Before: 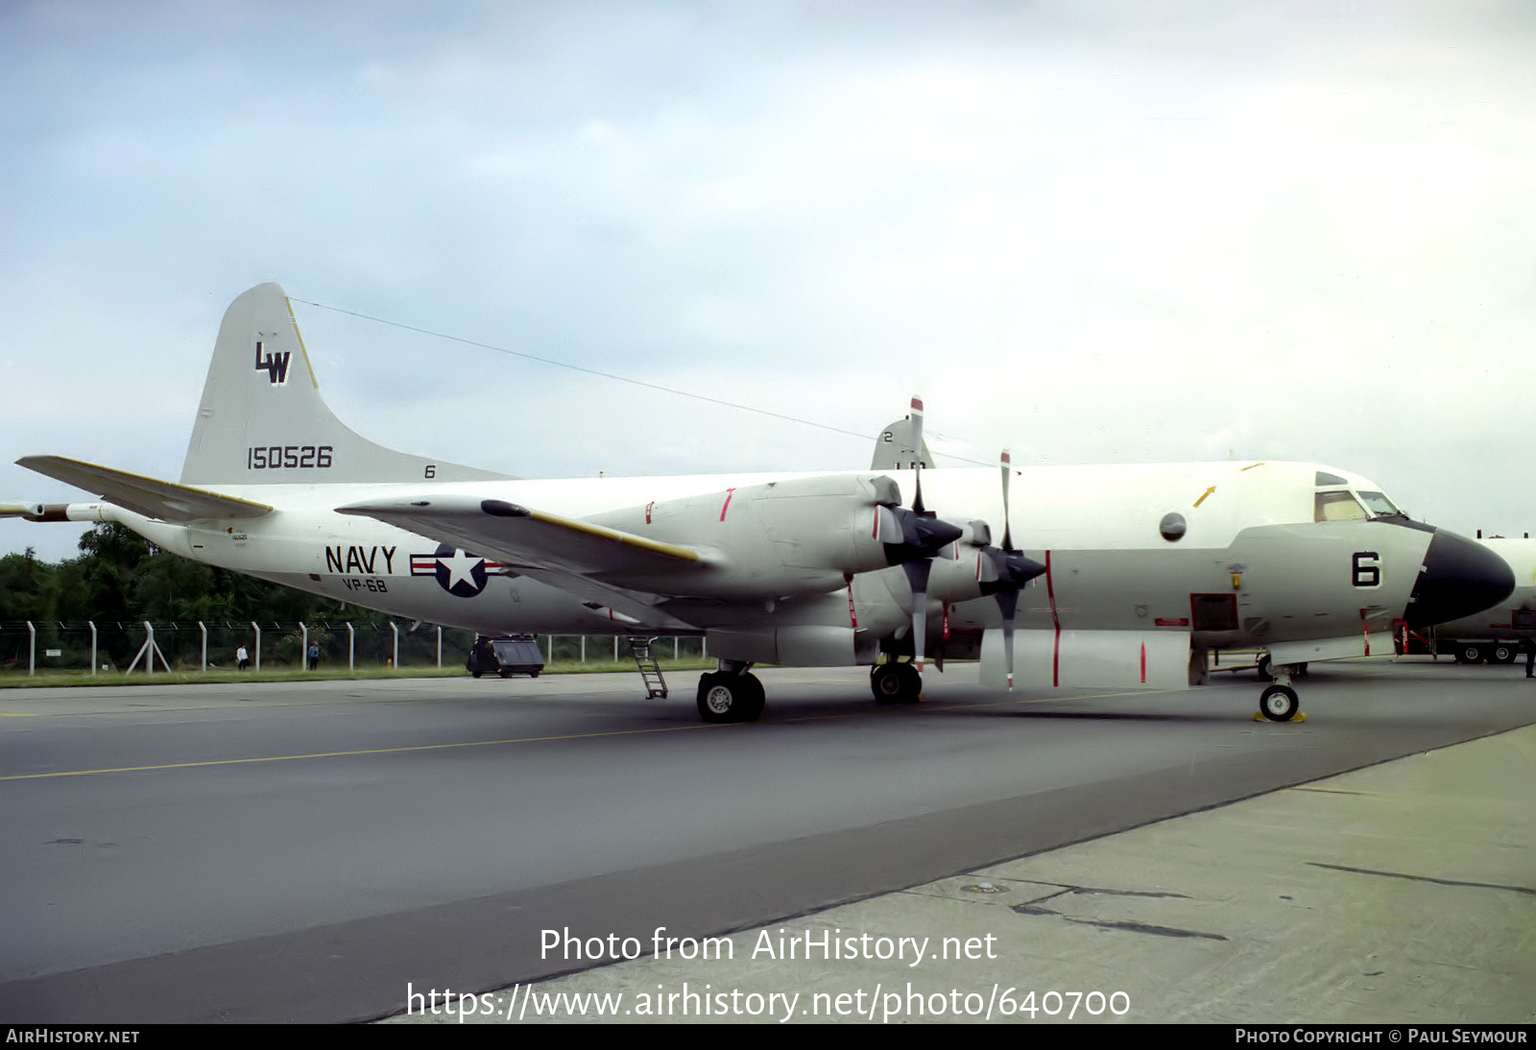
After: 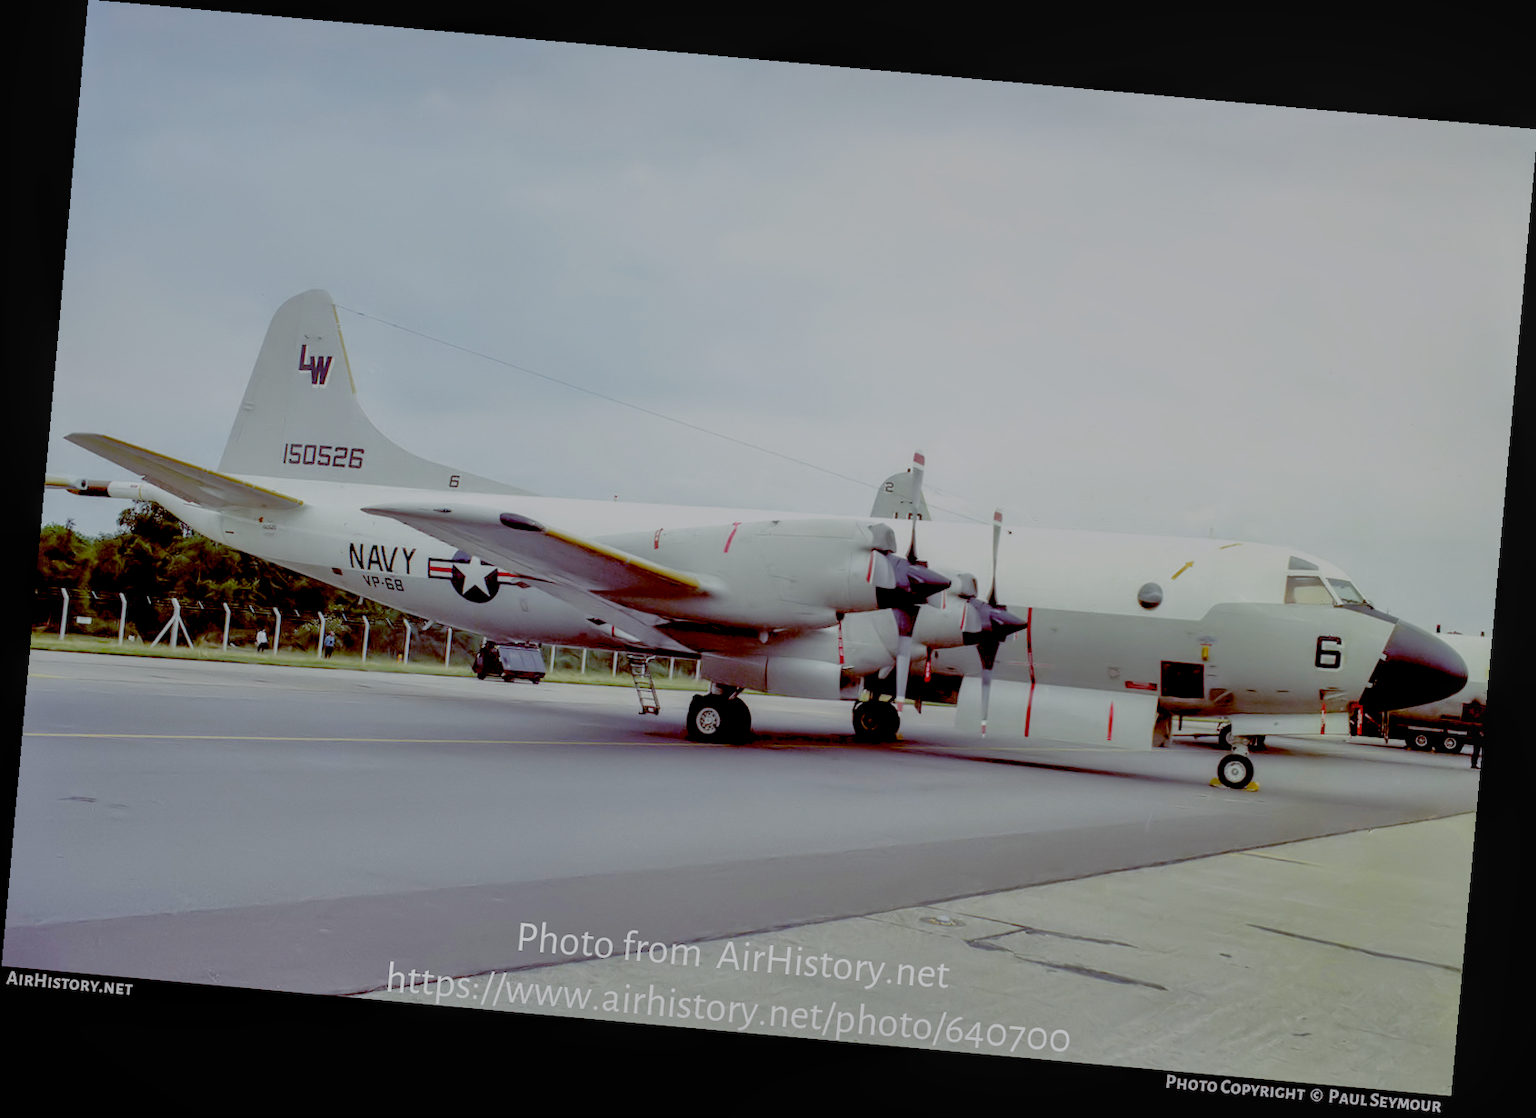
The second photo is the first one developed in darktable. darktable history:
tone equalizer: -7 EV 0.15 EV, -6 EV 0.6 EV, -5 EV 1.15 EV, -4 EV 1.33 EV, -3 EV 1.15 EV, -2 EV 0.6 EV, -1 EV 0.15 EV, mask exposure compensation -0.5 EV
color balance: lift [1, 1.015, 1.004, 0.985], gamma [1, 0.958, 0.971, 1.042], gain [1, 0.956, 0.977, 1.044]
filmic rgb: black relative exposure -7 EV, white relative exposure 6 EV, threshold 3 EV, target black luminance 0%, hardness 2.73, latitude 61.22%, contrast 0.691, highlights saturation mix 10%, shadows ↔ highlights balance -0.073%, preserve chrominance no, color science v4 (2020), iterations of high-quality reconstruction 10, contrast in shadows soft, contrast in highlights soft, enable highlight reconstruction true
rotate and perspective: rotation 5.12°, automatic cropping off
local contrast: on, module defaults
